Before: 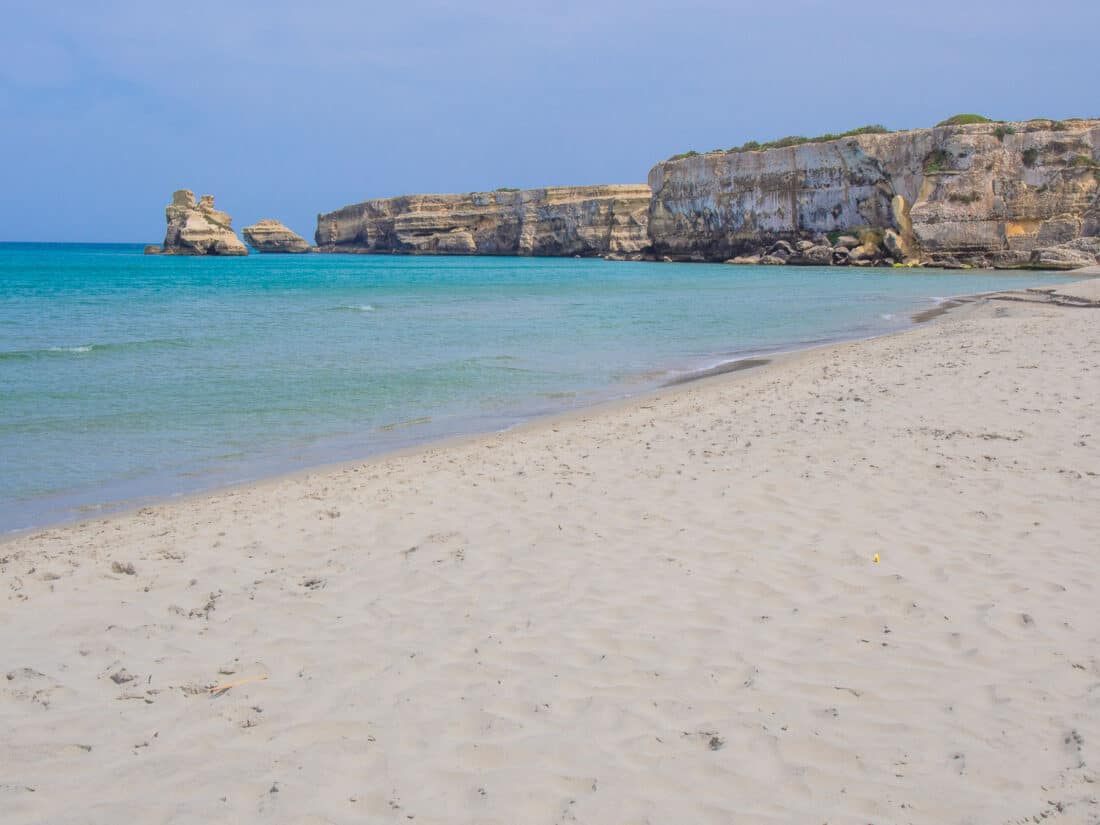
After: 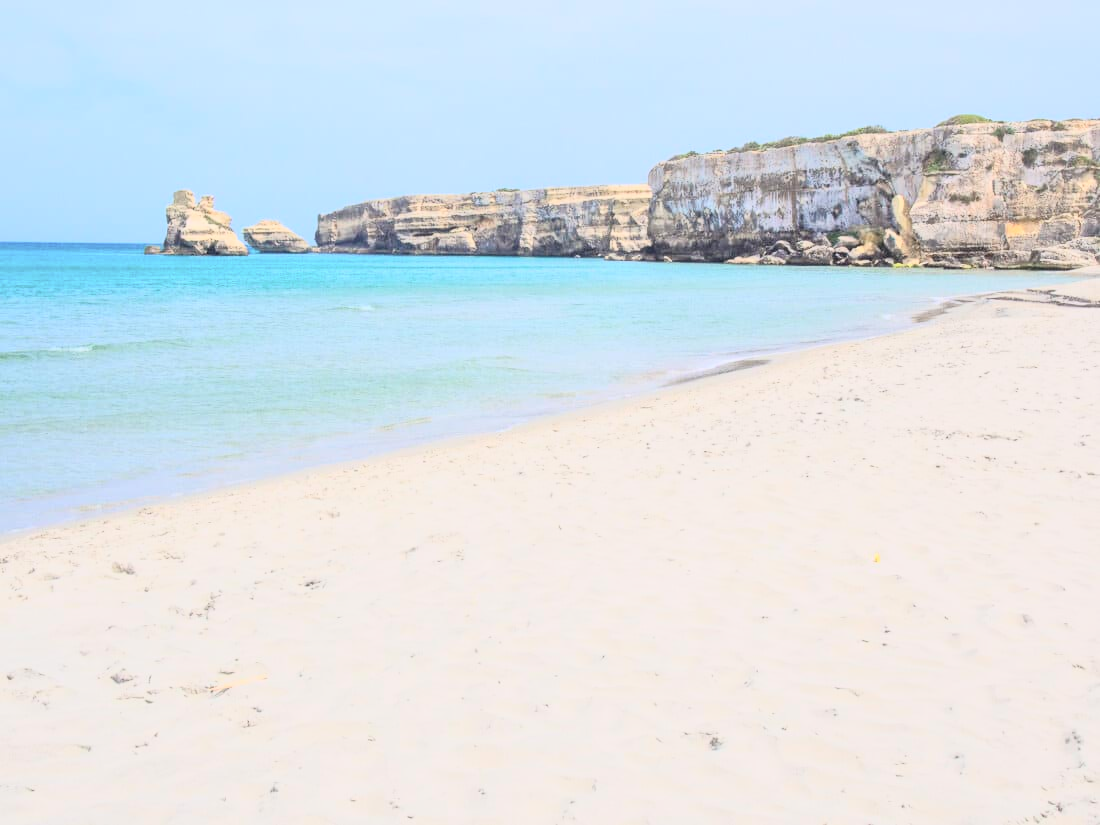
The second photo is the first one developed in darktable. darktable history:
tone curve: curves: ch0 [(0, 0.052) (0.207, 0.35) (0.392, 0.592) (0.54, 0.803) (0.725, 0.922) (0.99, 0.974)], color space Lab, independent channels, preserve colors none
